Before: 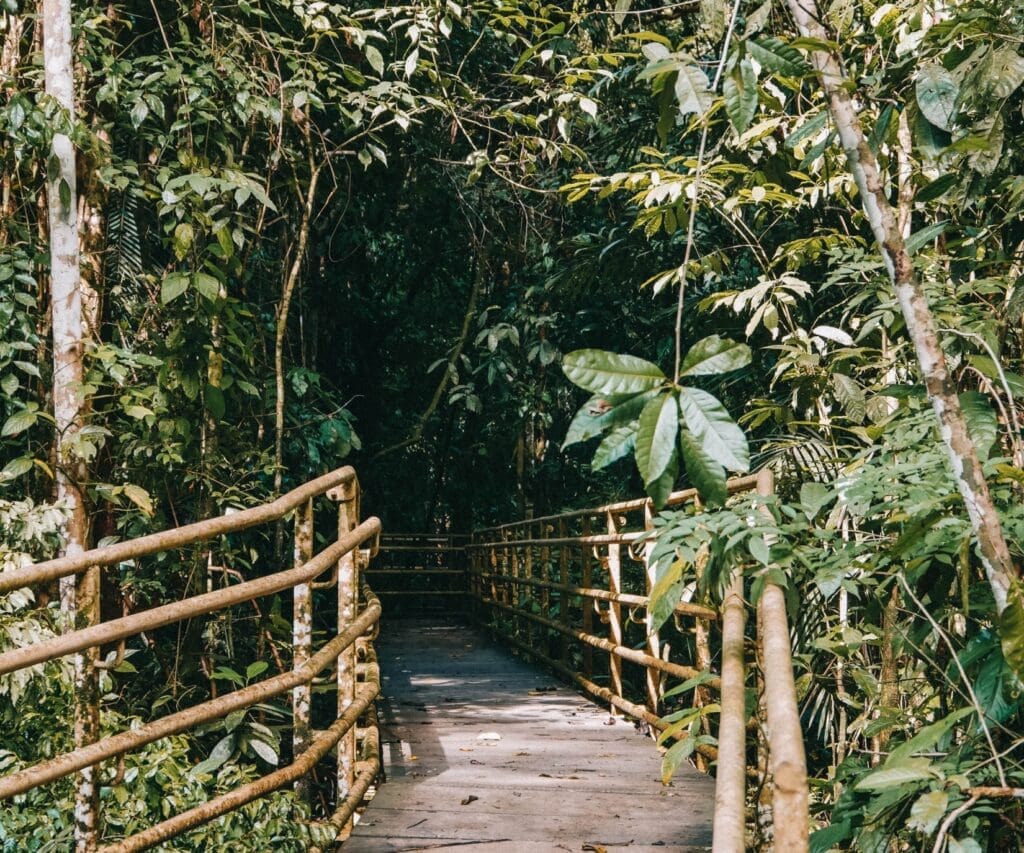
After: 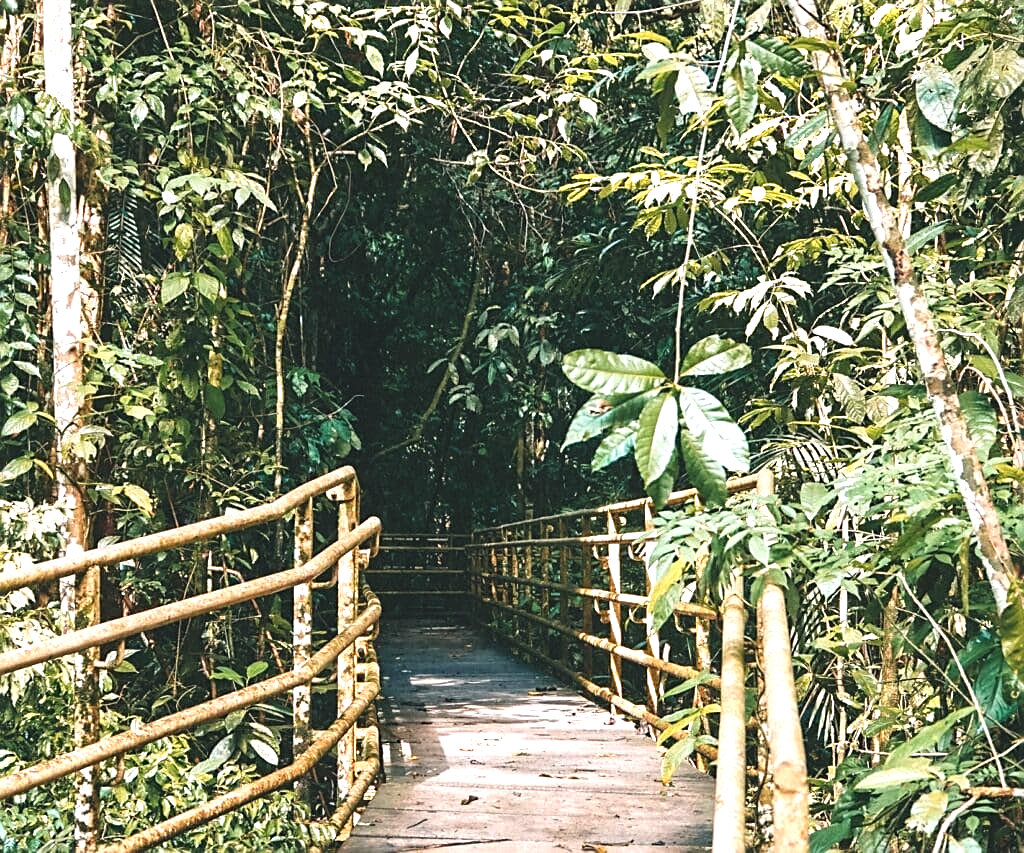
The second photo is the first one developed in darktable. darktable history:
exposure: black level correction -0.005, exposure 1.002 EV, compensate highlight preservation false
sharpen: amount 0.6
